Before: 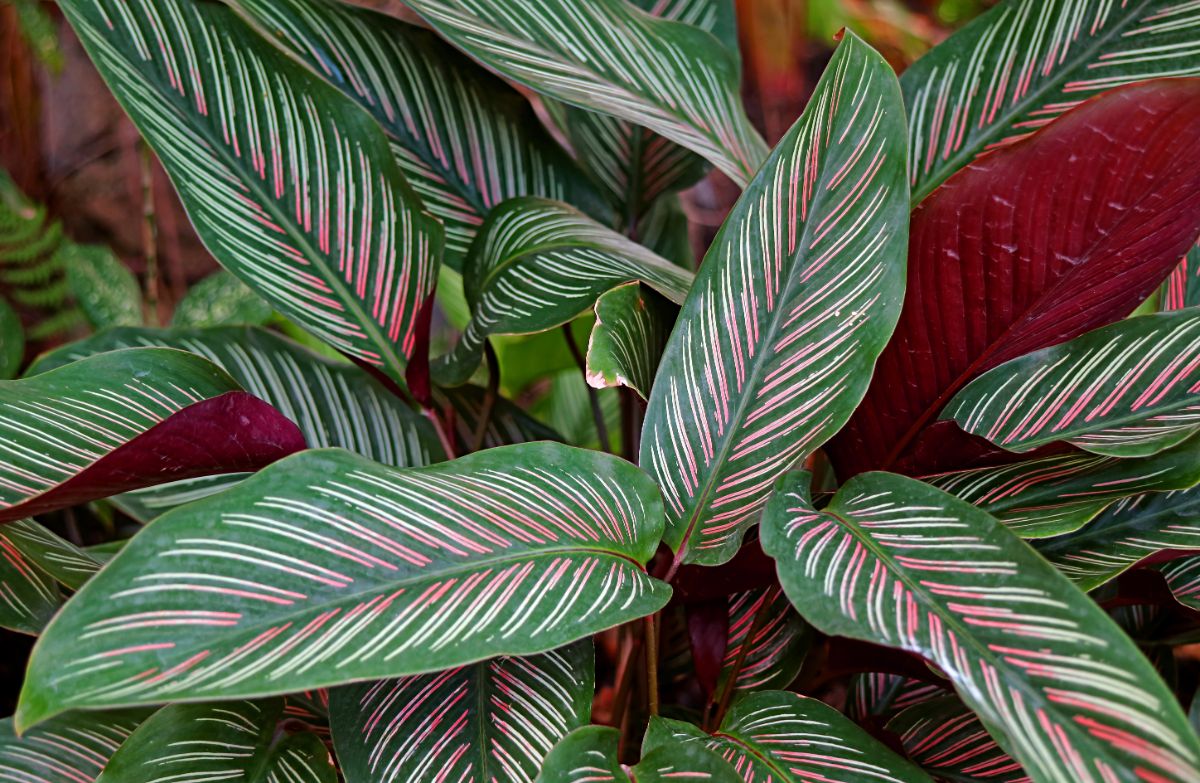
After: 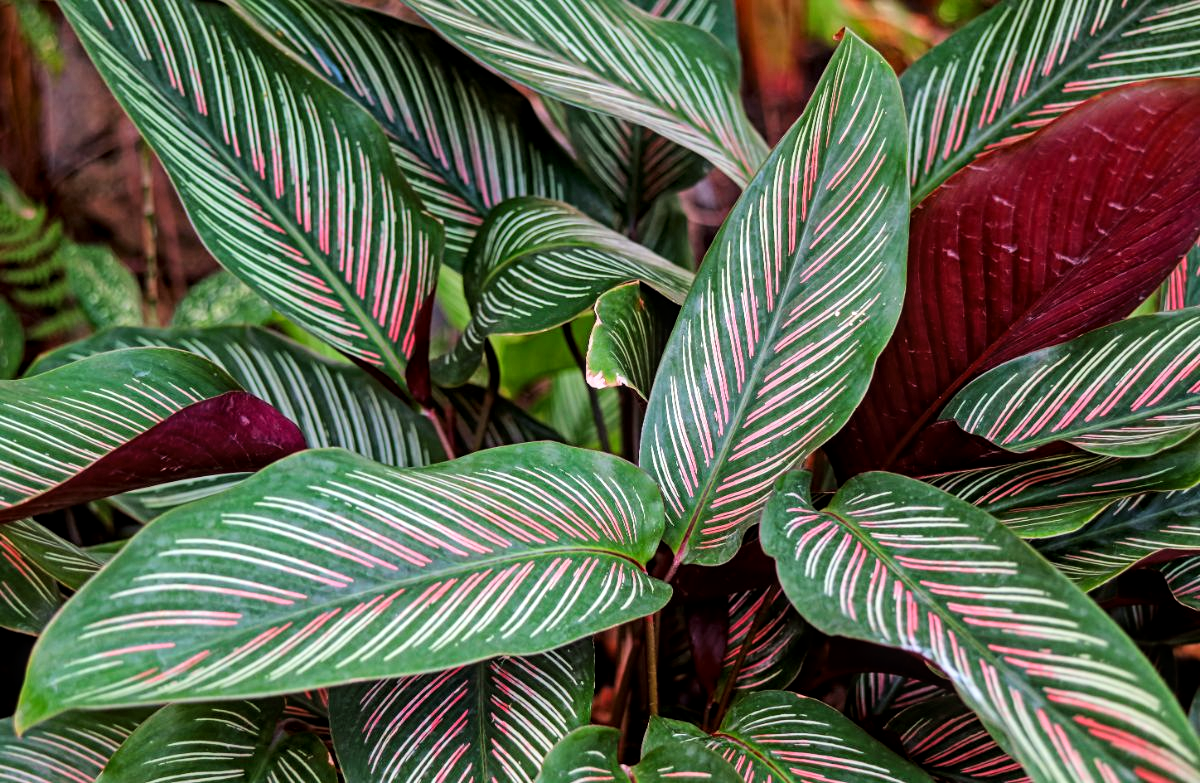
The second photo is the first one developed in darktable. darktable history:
tone curve: curves: ch0 [(0, 0) (0.004, 0.001) (0.133, 0.112) (0.325, 0.362) (0.832, 0.893) (1, 1)], color space Lab, linked channels, preserve colors none
local contrast: on, module defaults
